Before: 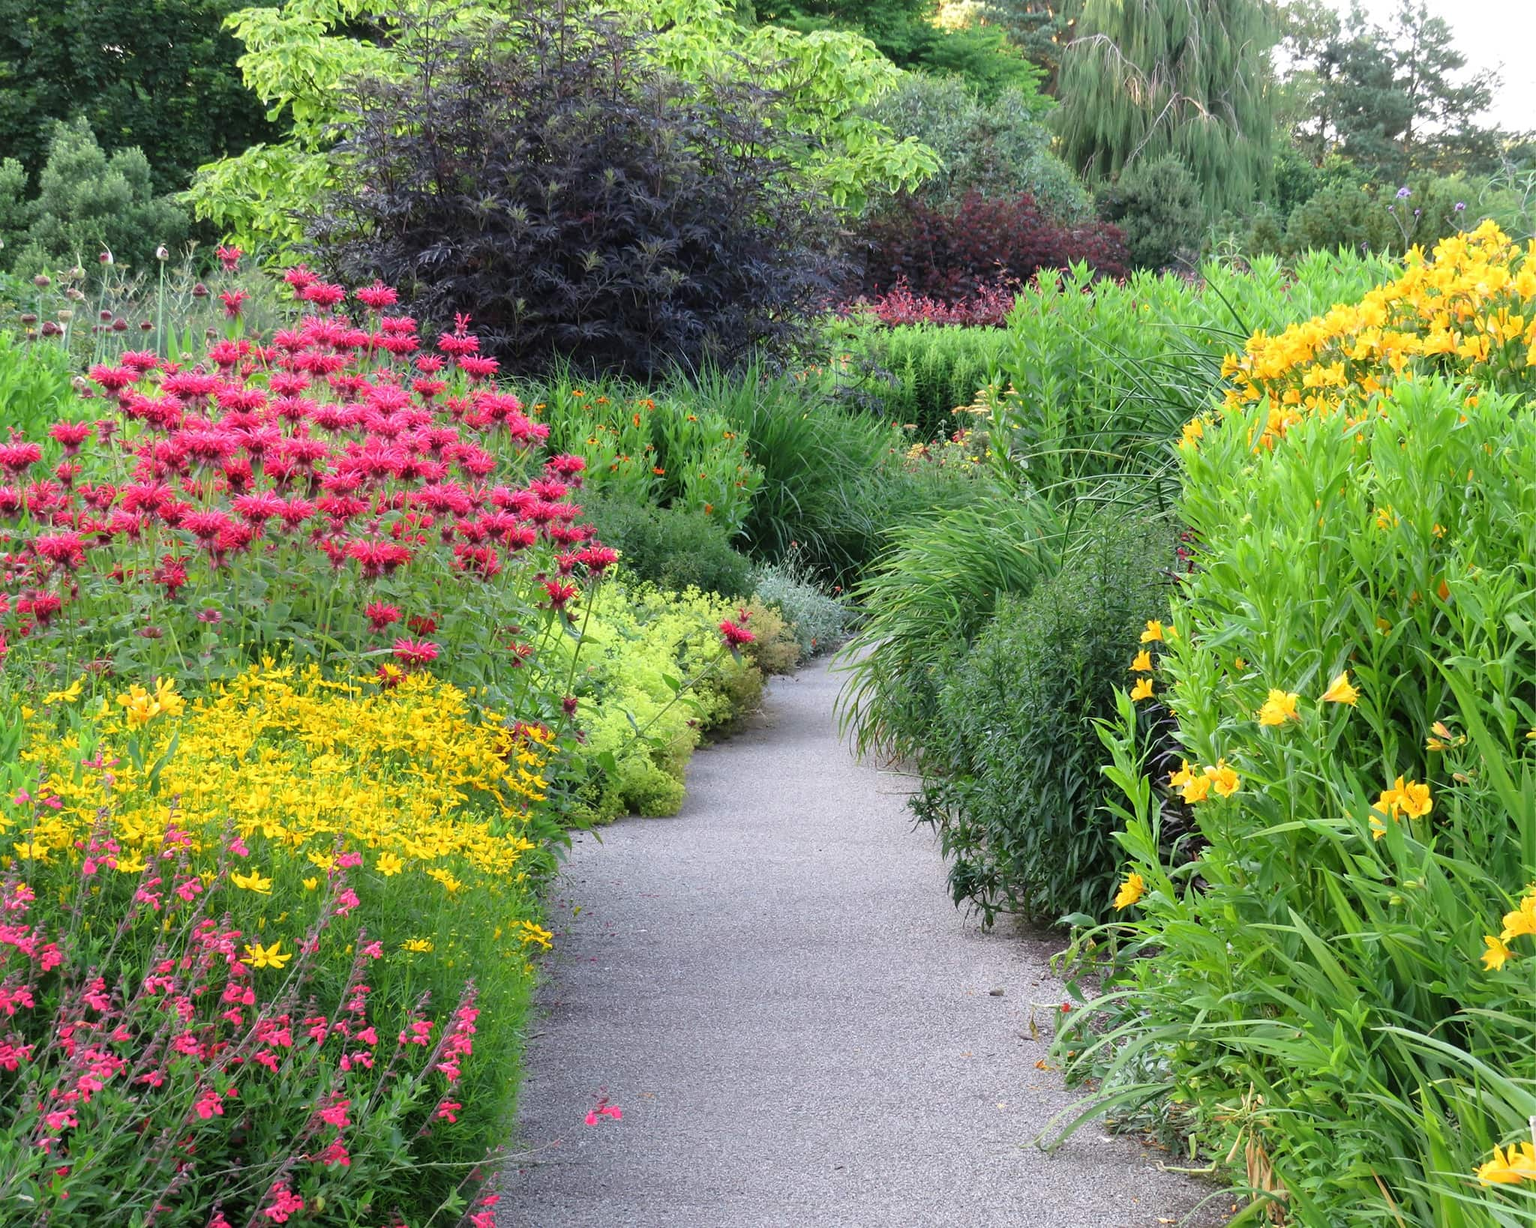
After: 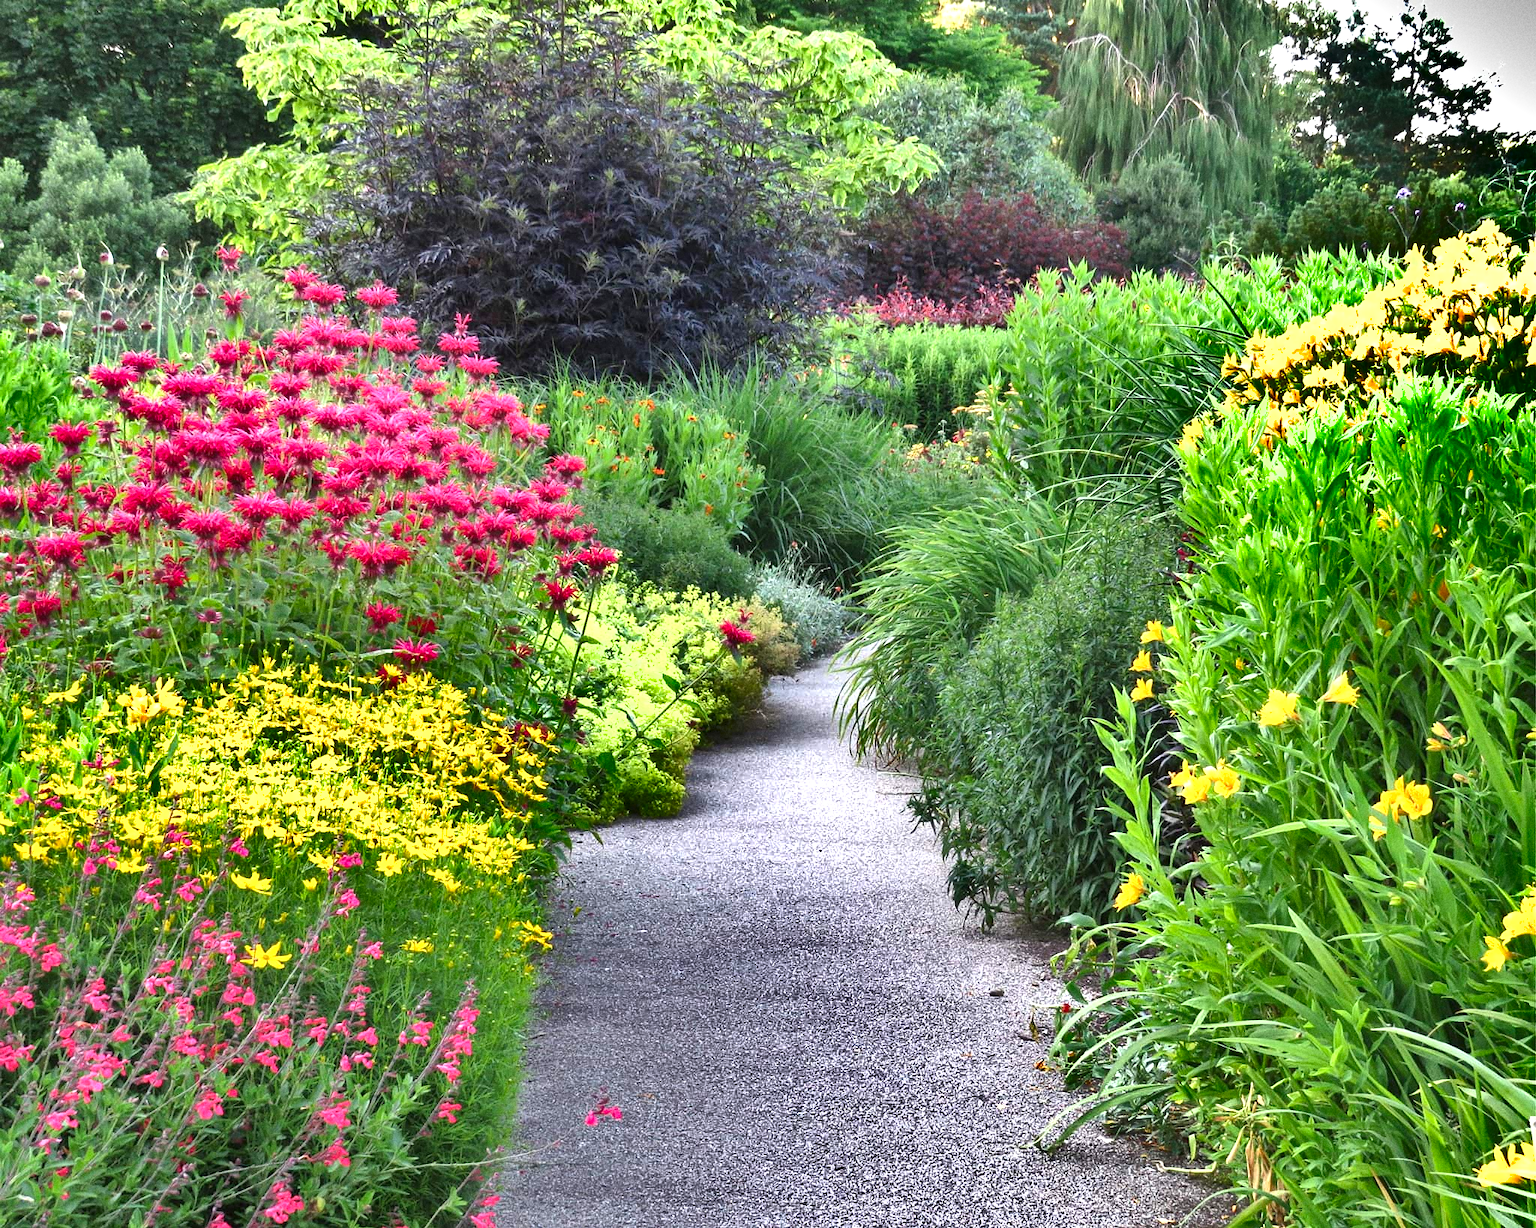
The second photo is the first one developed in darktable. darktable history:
exposure: black level correction 0, exposure 0.7 EV, compensate exposure bias true, compensate highlight preservation false
shadows and highlights: shadows 20.91, highlights -82.73, soften with gaussian
grain: strength 26%
